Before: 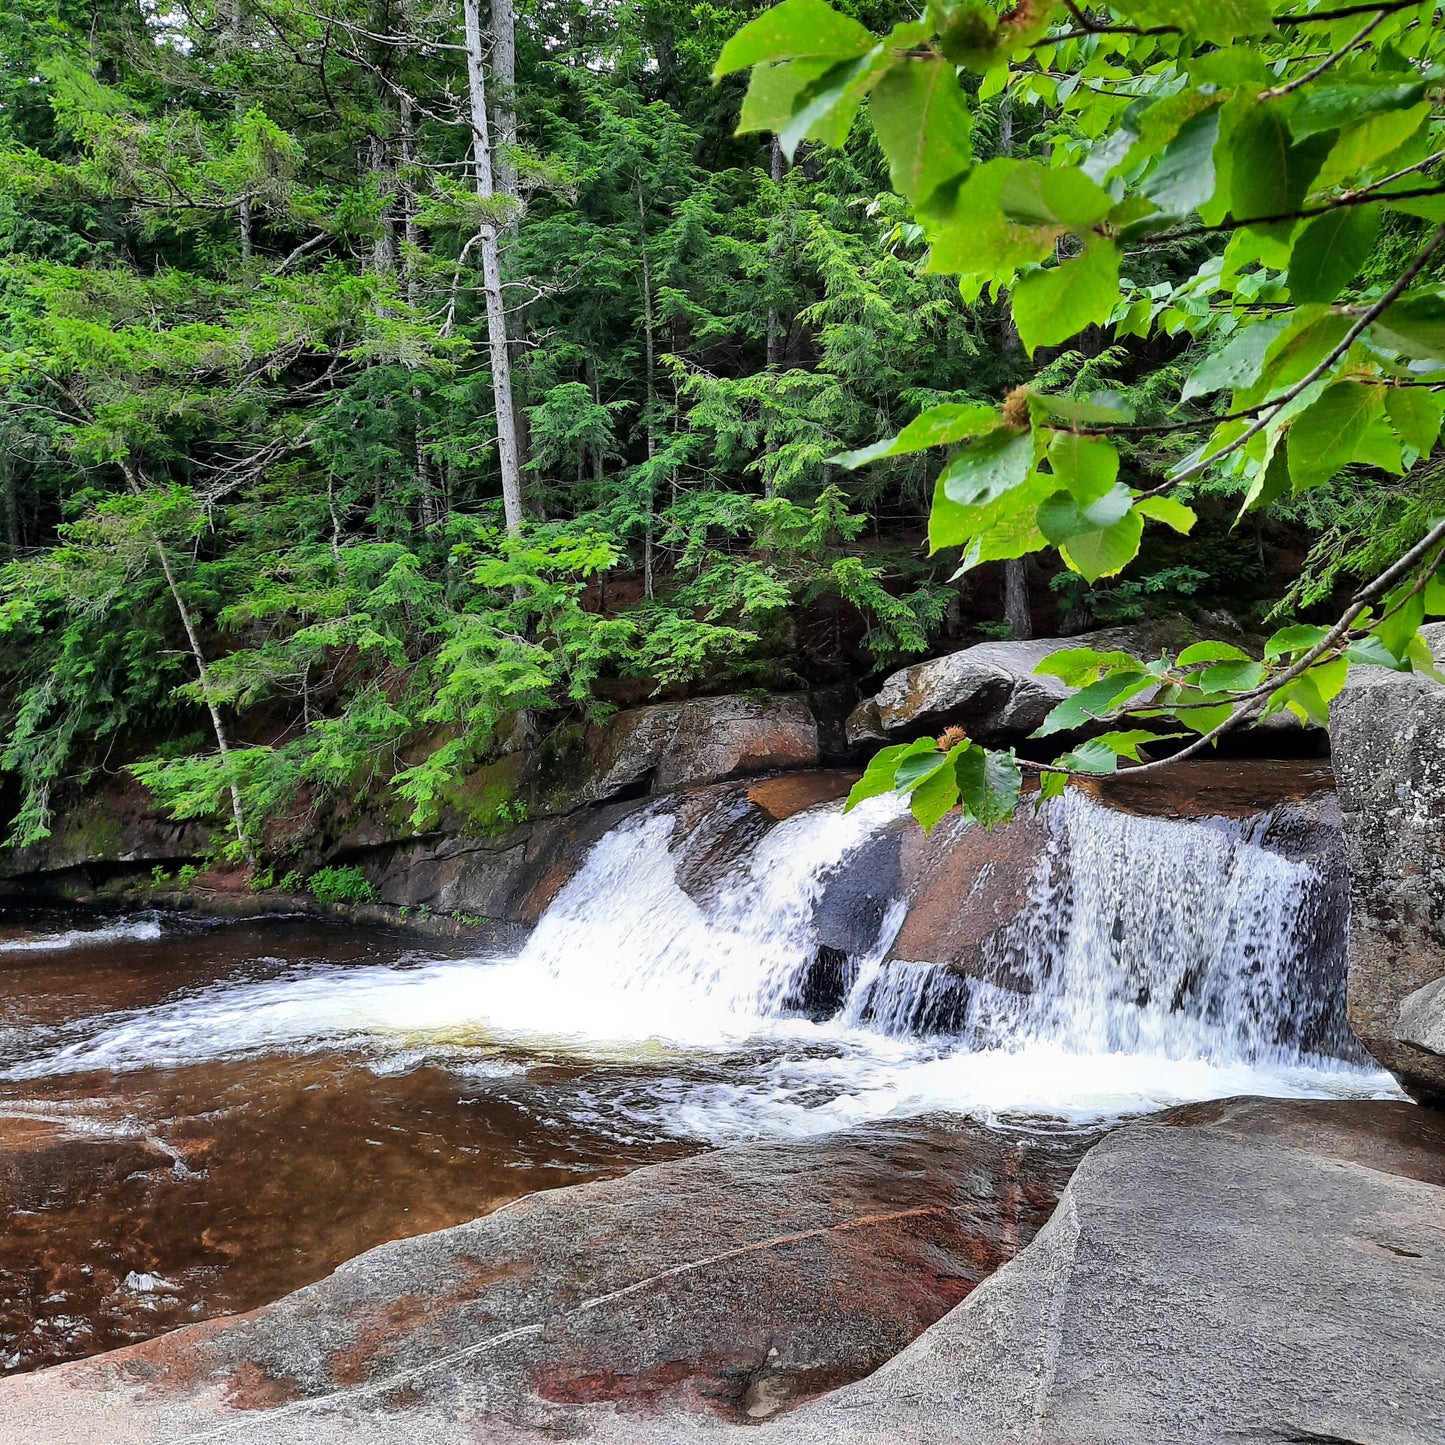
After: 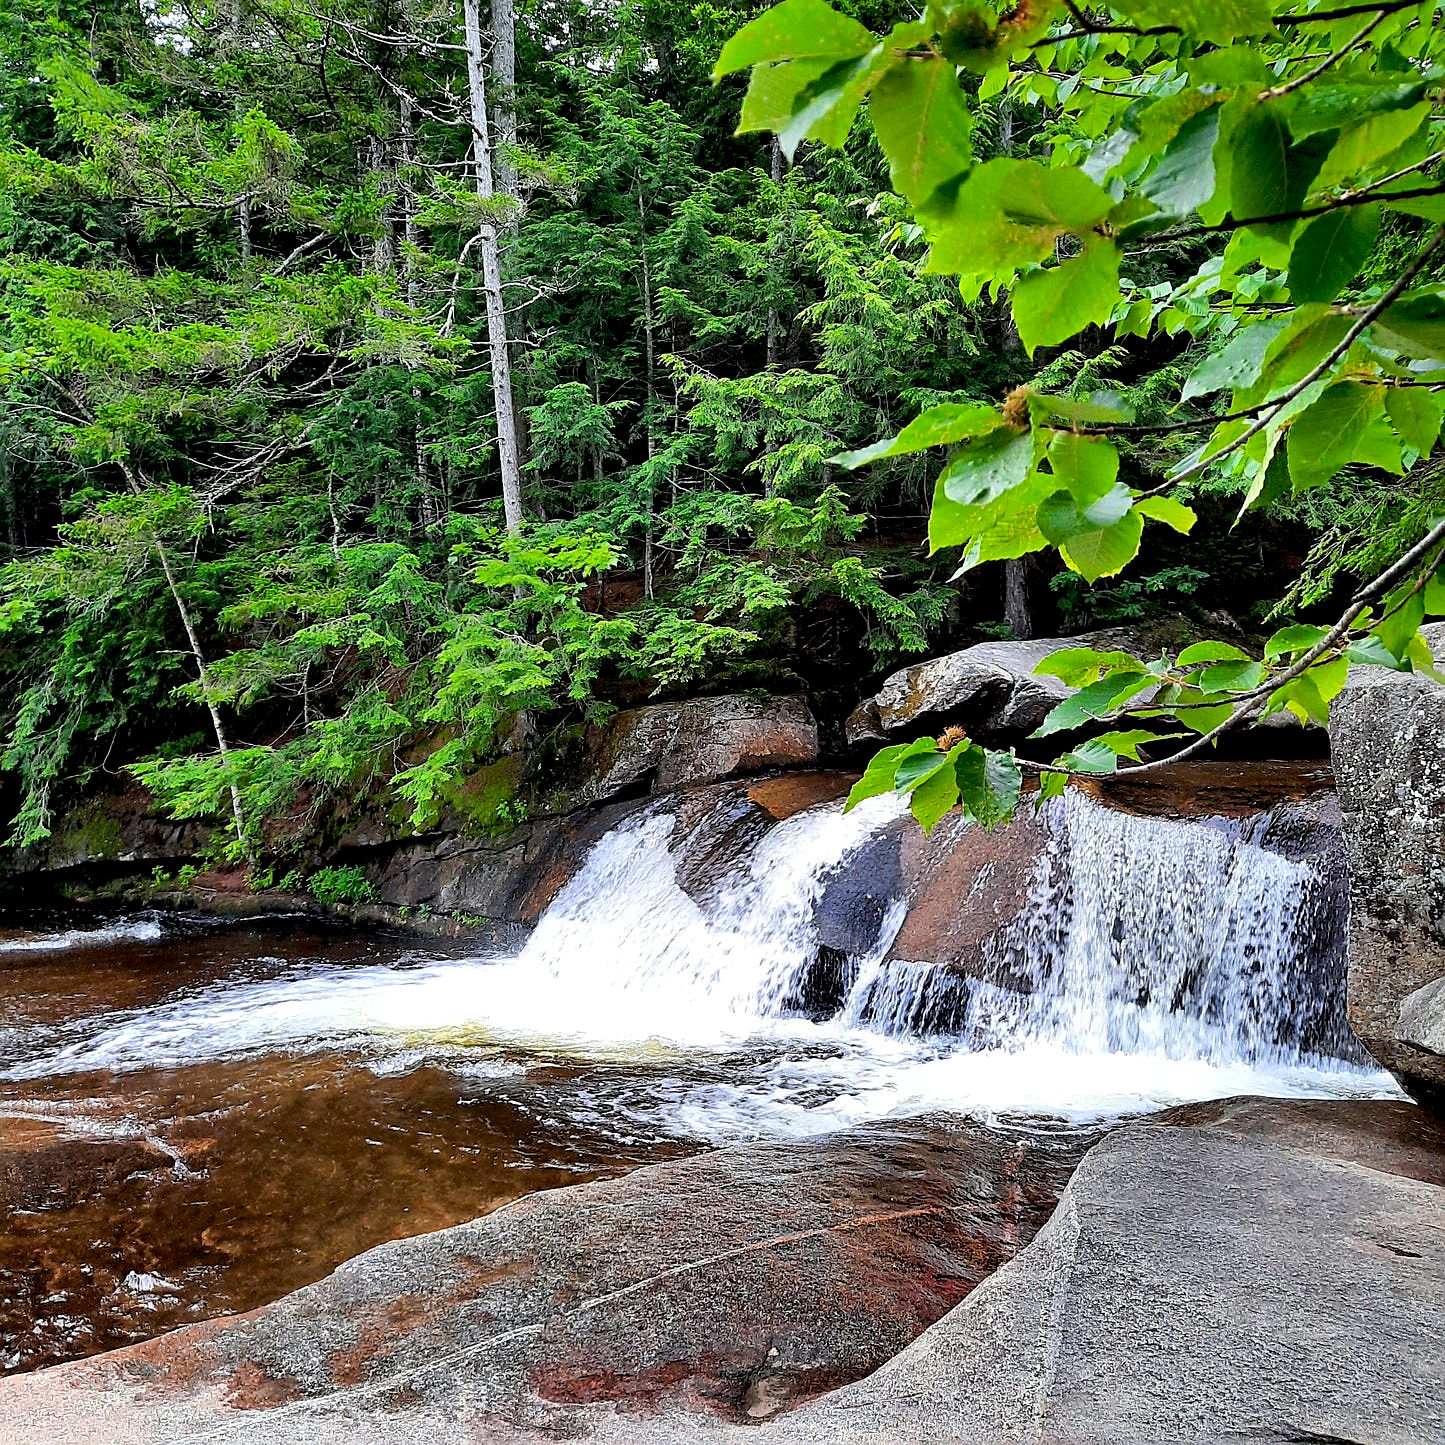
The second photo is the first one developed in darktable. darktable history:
color balance rgb: global offset › luminance -1.028%, linear chroma grading › global chroma 8.894%, perceptual saturation grading › global saturation -0.123%, perceptual brilliance grading › global brilliance 3.452%
sharpen: radius 1.955
